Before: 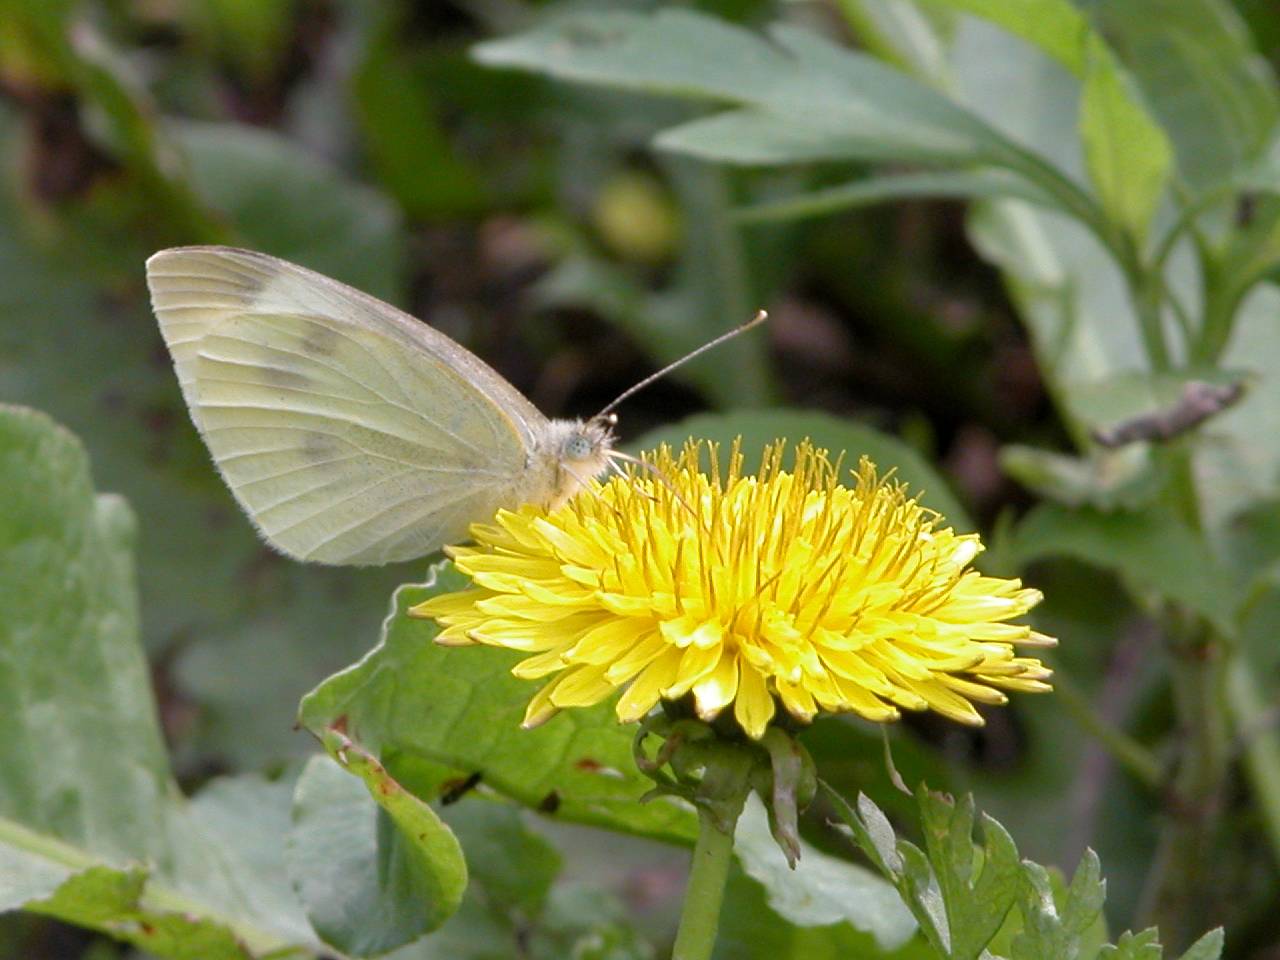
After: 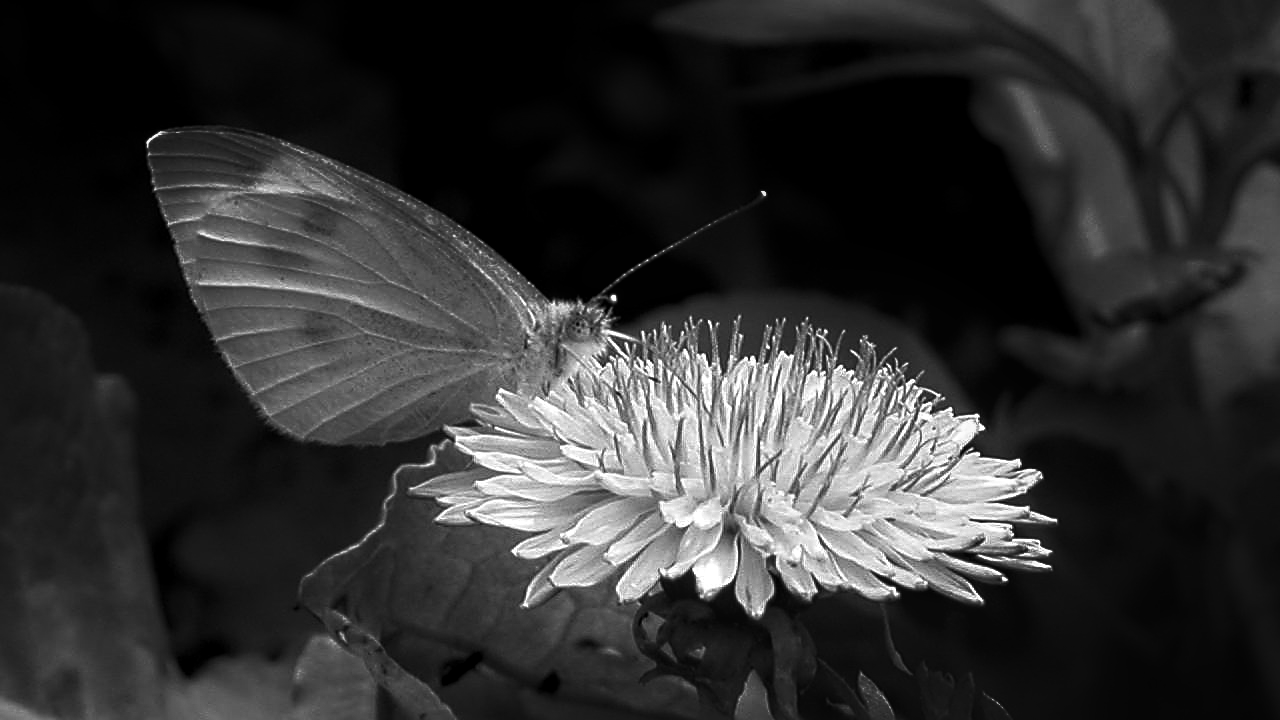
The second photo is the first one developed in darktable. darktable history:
shadows and highlights: shadows -88.03, highlights -35.45, shadows color adjustment 99.15%, highlights color adjustment 0%, soften with gaussian
sharpen: on, module defaults
local contrast: on, module defaults
crop and rotate: top 12.5%, bottom 12.5%
exposure: black level correction 0.007, exposure 0.159 EV, compensate highlight preservation false
contrast brightness saturation: contrast -0.03, brightness -0.59, saturation -1
